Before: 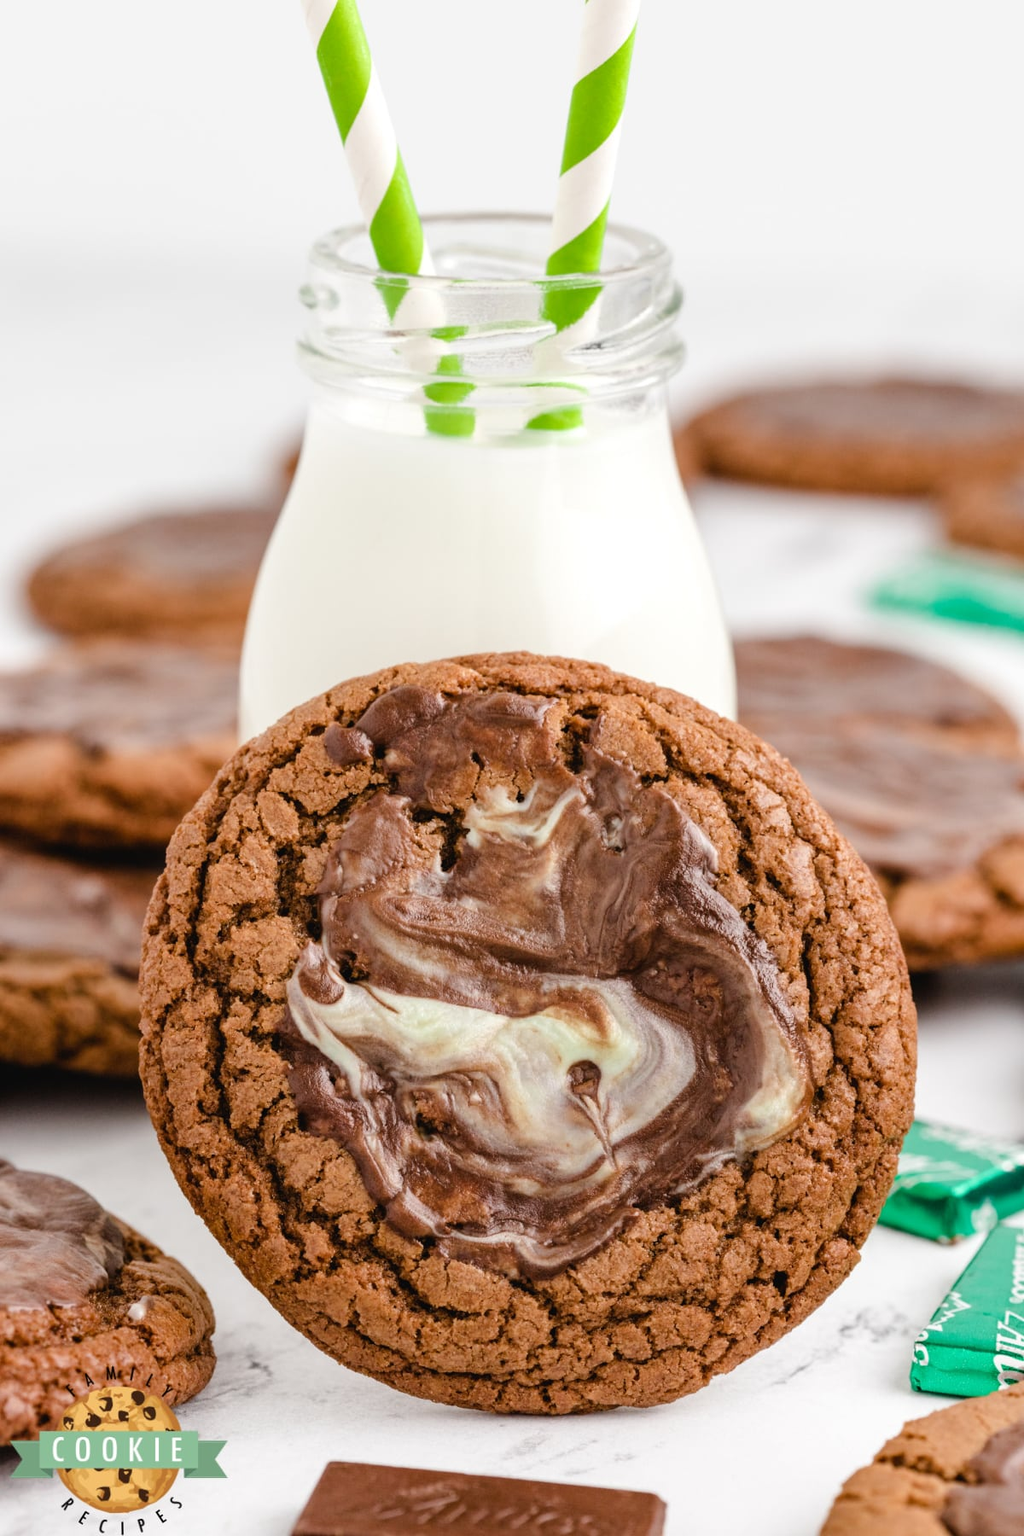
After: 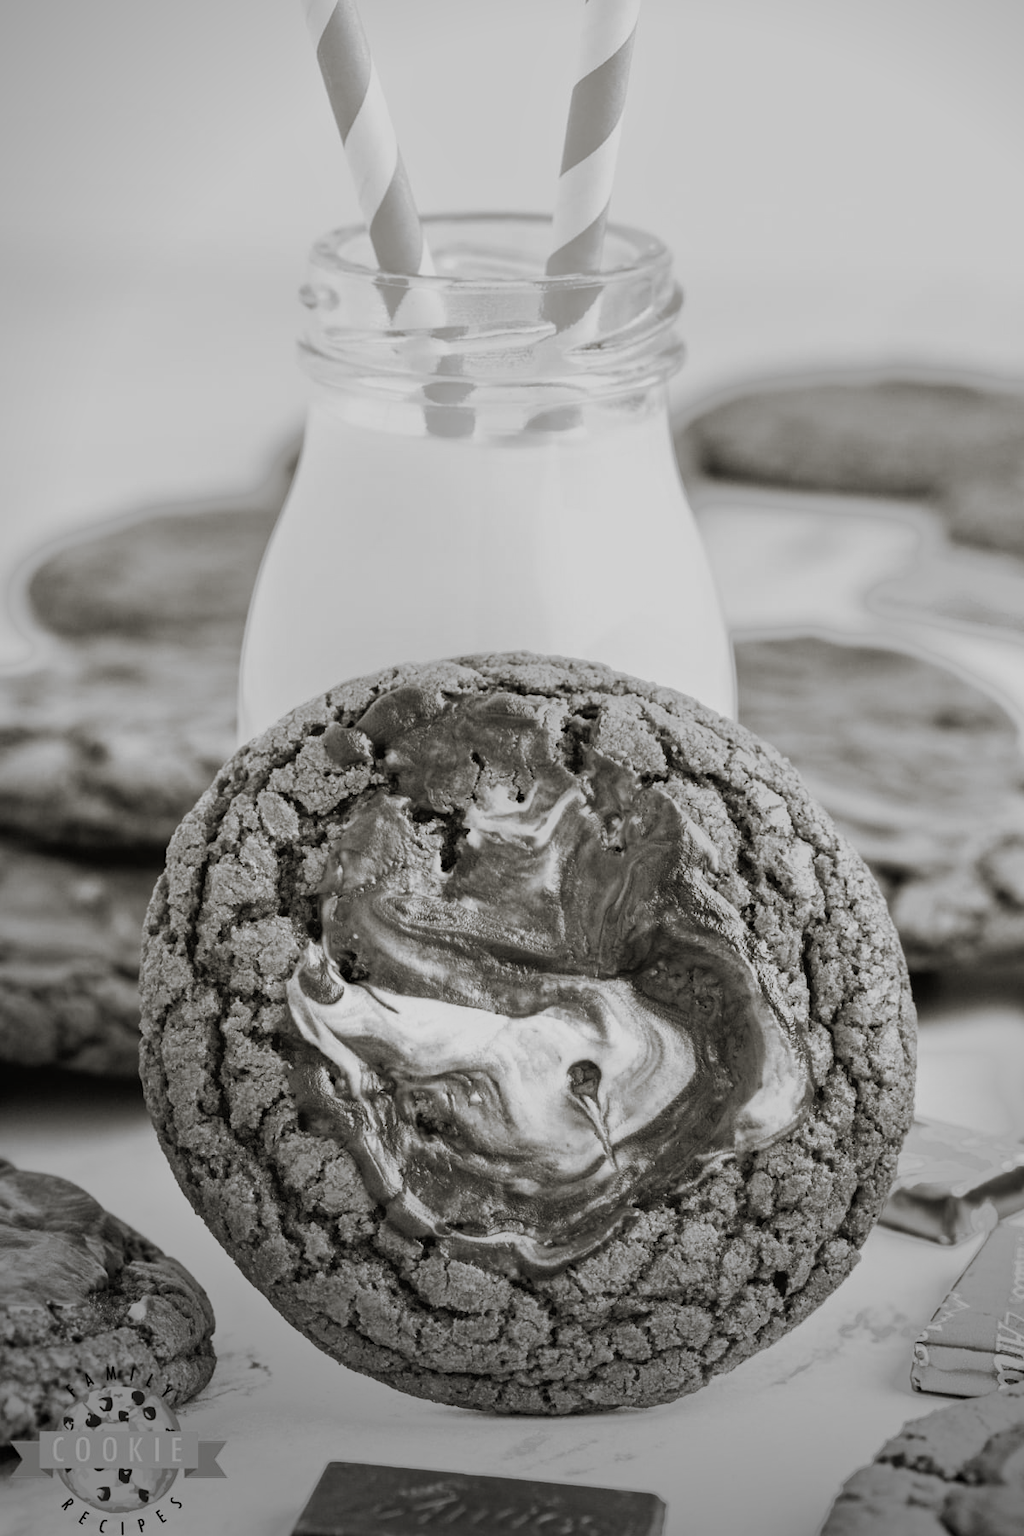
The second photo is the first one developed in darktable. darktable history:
haze removal: compatibility mode true, adaptive false
tone equalizer: -7 EV -0.63 EV, -6 EV 1 EV, -5 EV -0.45 EV, -4 EV 0.43 EV, -3 EV 0.41 EV, -2 EV 0.15 EV, -1 EV -0.15 EV, +0 EV -0.39 EV, smoothing diameter 25%, edges refinement/feathering 10, preserve details guided filter
monochrome: a 30.25, b 92.03
vignetting: fall-off start 73.57%, center (0.22, -0.235)
split-toning: shadows › hue 46.8°, shadows › saturation 0.17, highlights › hue 316.8°, highlights › saturation 0.27, balance -51.82
